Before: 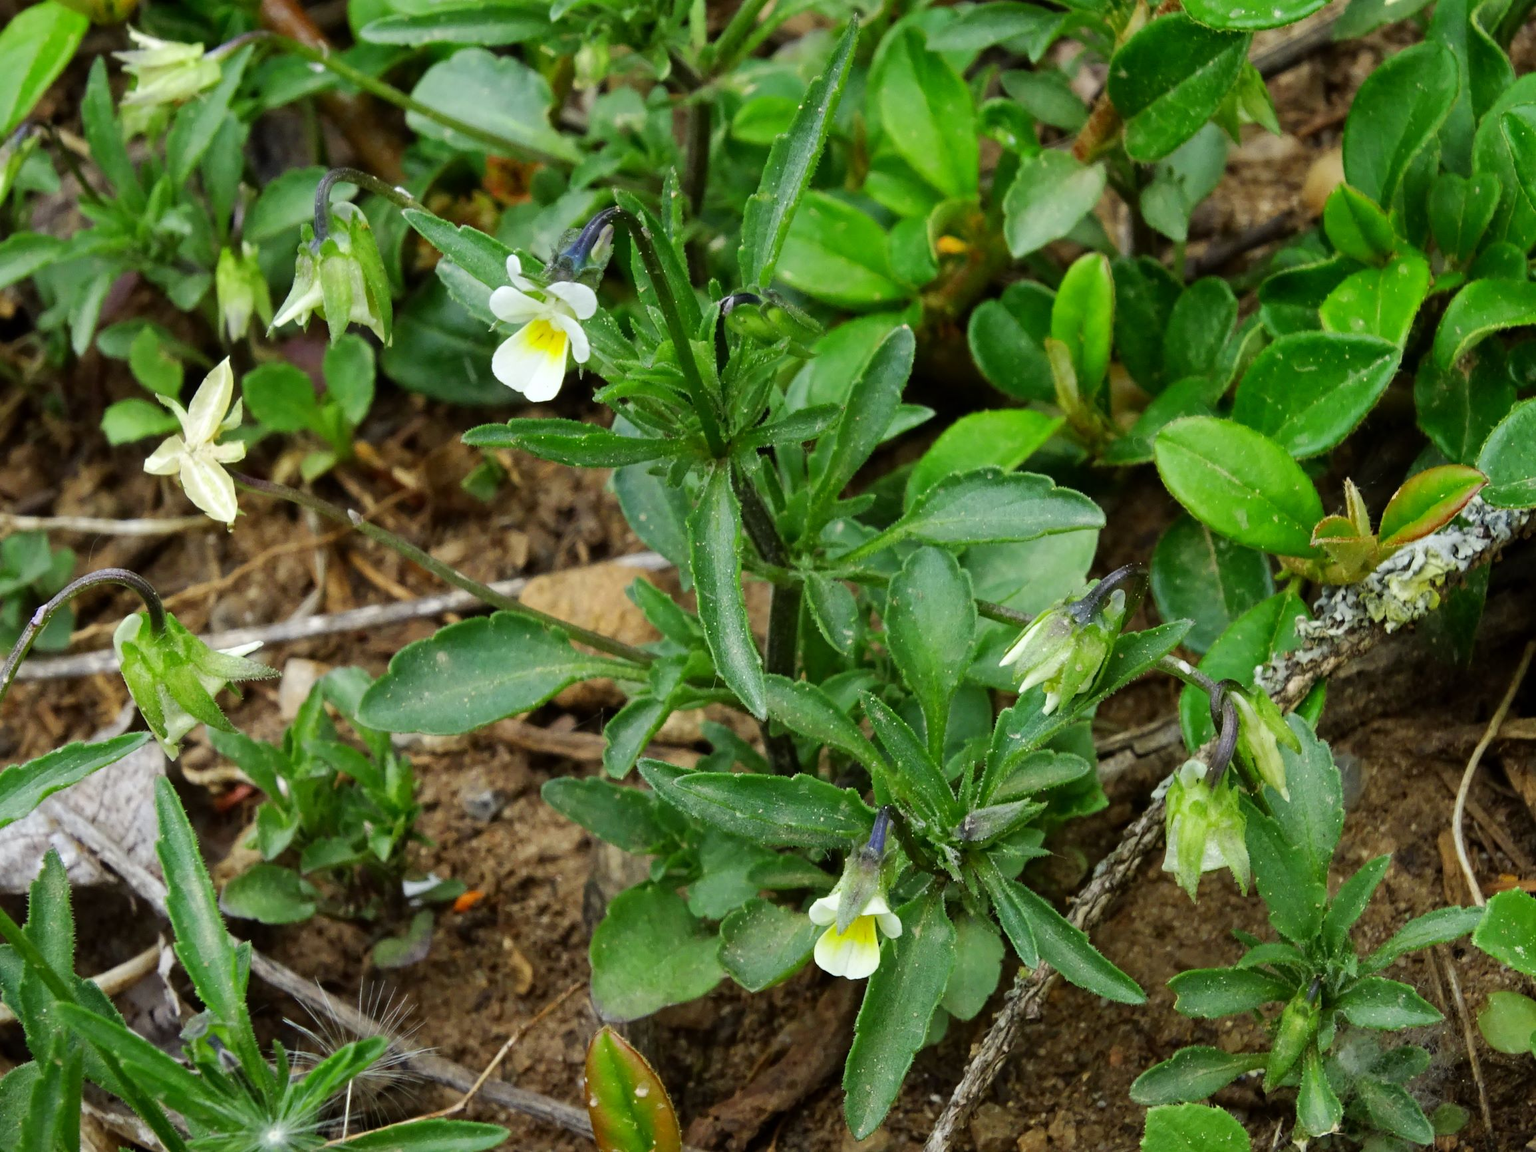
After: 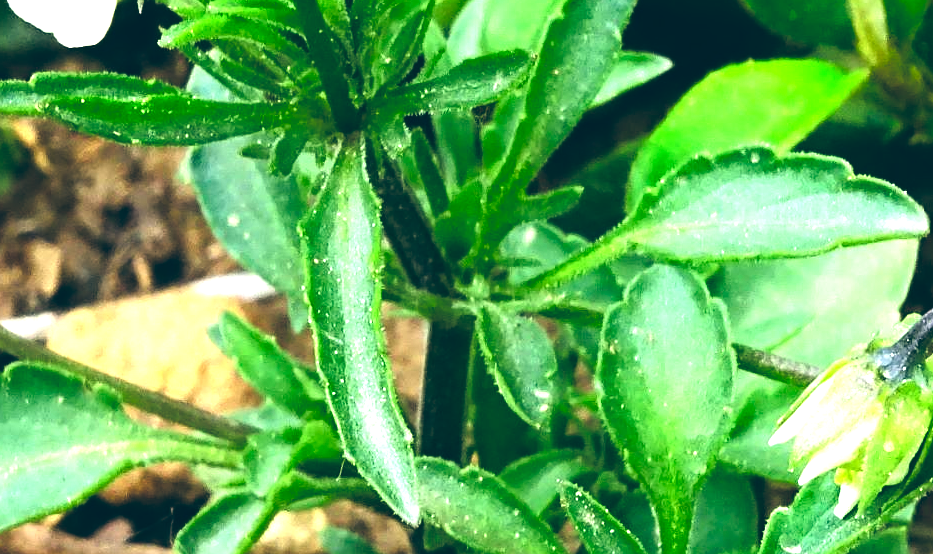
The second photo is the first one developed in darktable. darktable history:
tone equalizer: -8 EV 0.001 EV, -7 EV -0.002 EV, -6 EV 0.002 EV, -5 EV -0.03 EV, -4 EV -0.116 EV, -3 EV -0.169 EV, -2 EV 0.24 EV, -1 EV 0.702 EV, +0 EV 0.493 EV
crop: left 31.751%, top 32.172%, right 27.8%, bottom 35.83%
color balance rgb: shadows fall-off 101%, linear chroma grading › mid-tones 7.63%, perceptual saturation grading › mid-tones 11.68%, mask middle-gray fulcrum 22.45%, global vibrance 10.11%, saturation formula JzAzBz (2021)
exposure: exposure 0.6 EV, compensate highlight preservation false
color balance: lift [1.016, 0.983, 1, 1.017], gamma [0.958, 1, 1, 1], gain [0.981, 1.007, 0.993, 1.002], input saturation 118.26%, contrast 13.43%, contrast fulcrum 21.62%, output saturation 82.76%
sharpen: amount 0.2
